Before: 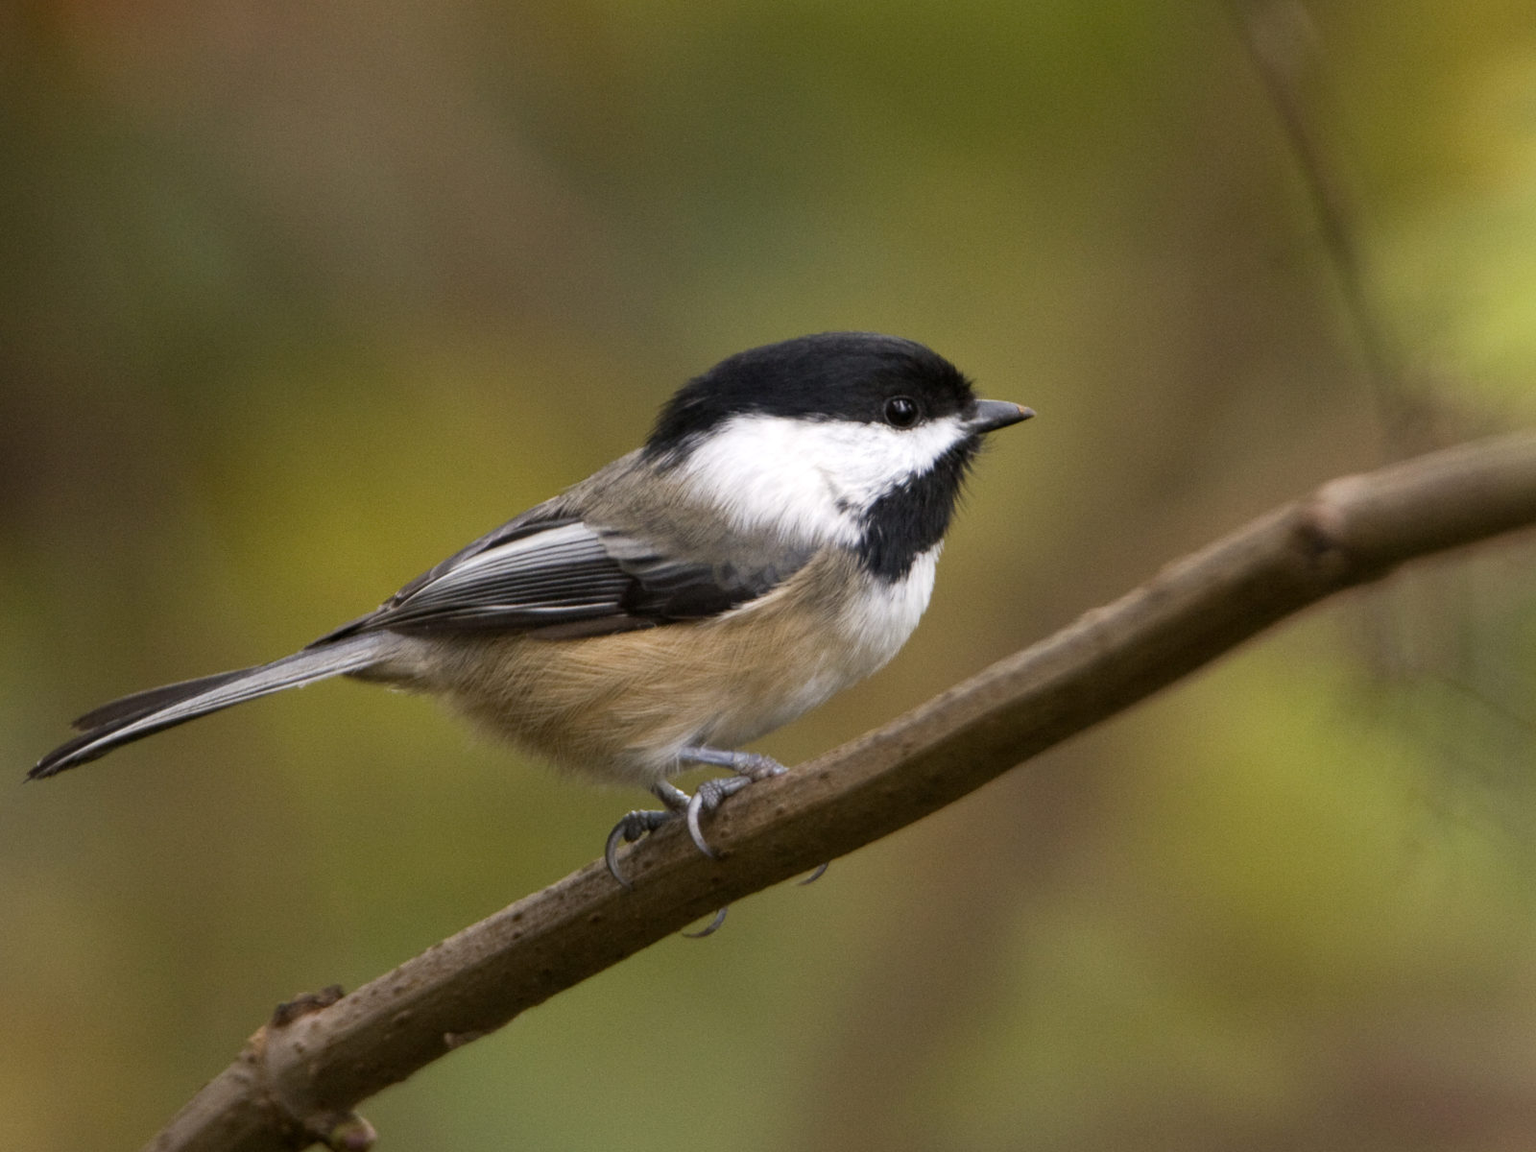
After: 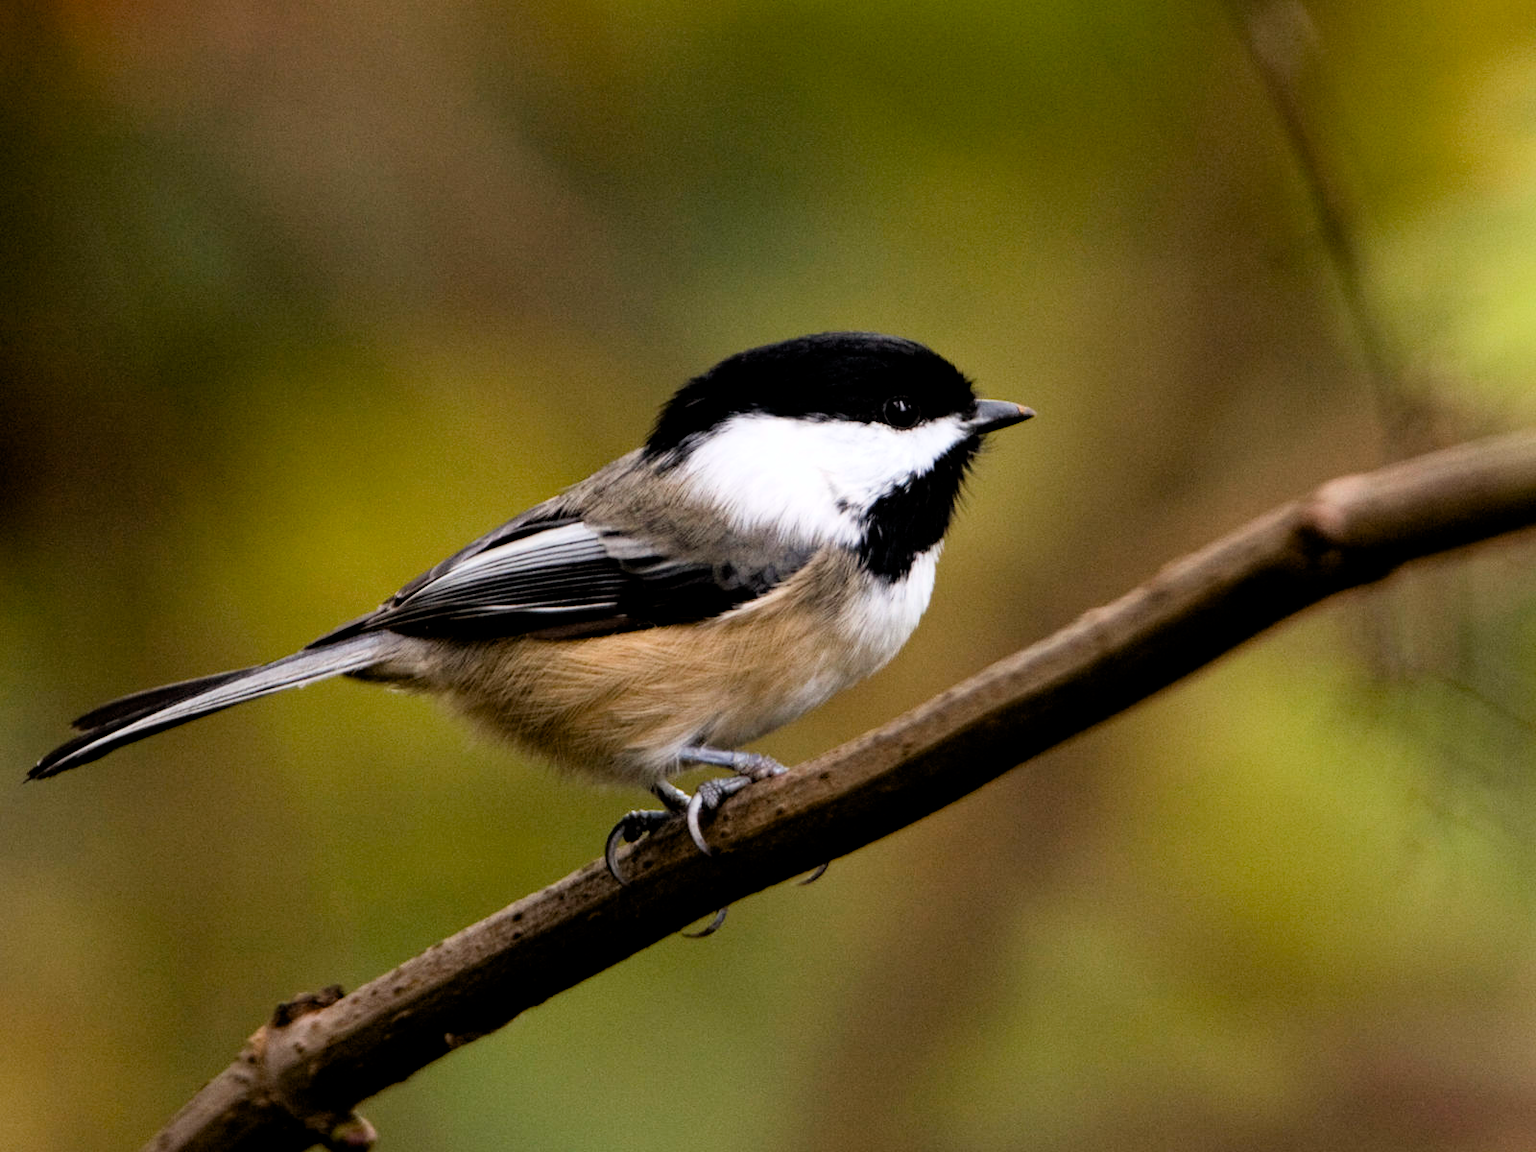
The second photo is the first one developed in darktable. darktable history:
exposure: black level correction 0.009, exposure 0.119 EV, compensate highlight preservation false
haze removal: compatibility mode true, adaptive false
filmic rgb: middle gray luminance 9.77%, black relative exposure -8.59 EV, white relative exposure 3.33 EV, target black luminance 0%, hardness 5.2, latitude 44.66%, contrast 1.313, highlights saturation mix 5.75%, shadows ↔ highlights balance 25.04%, iterations of high-quality reconstruction 0
levels: levels [0, 0.492, 0.984]
